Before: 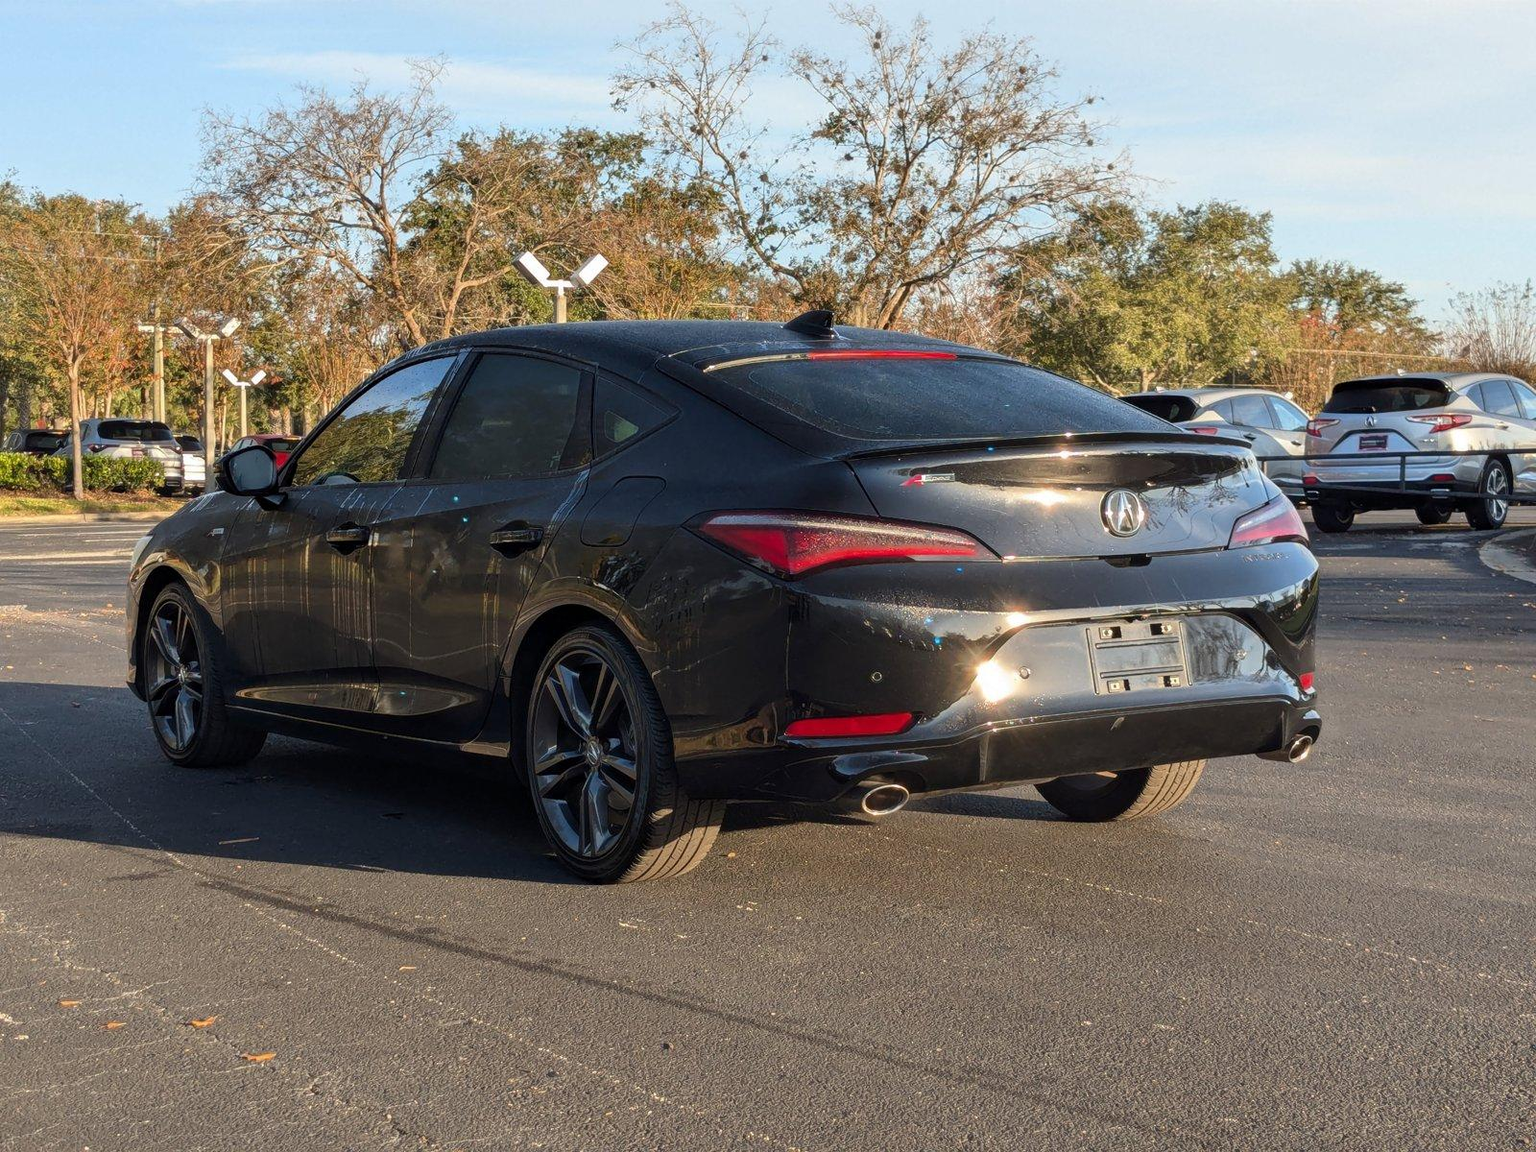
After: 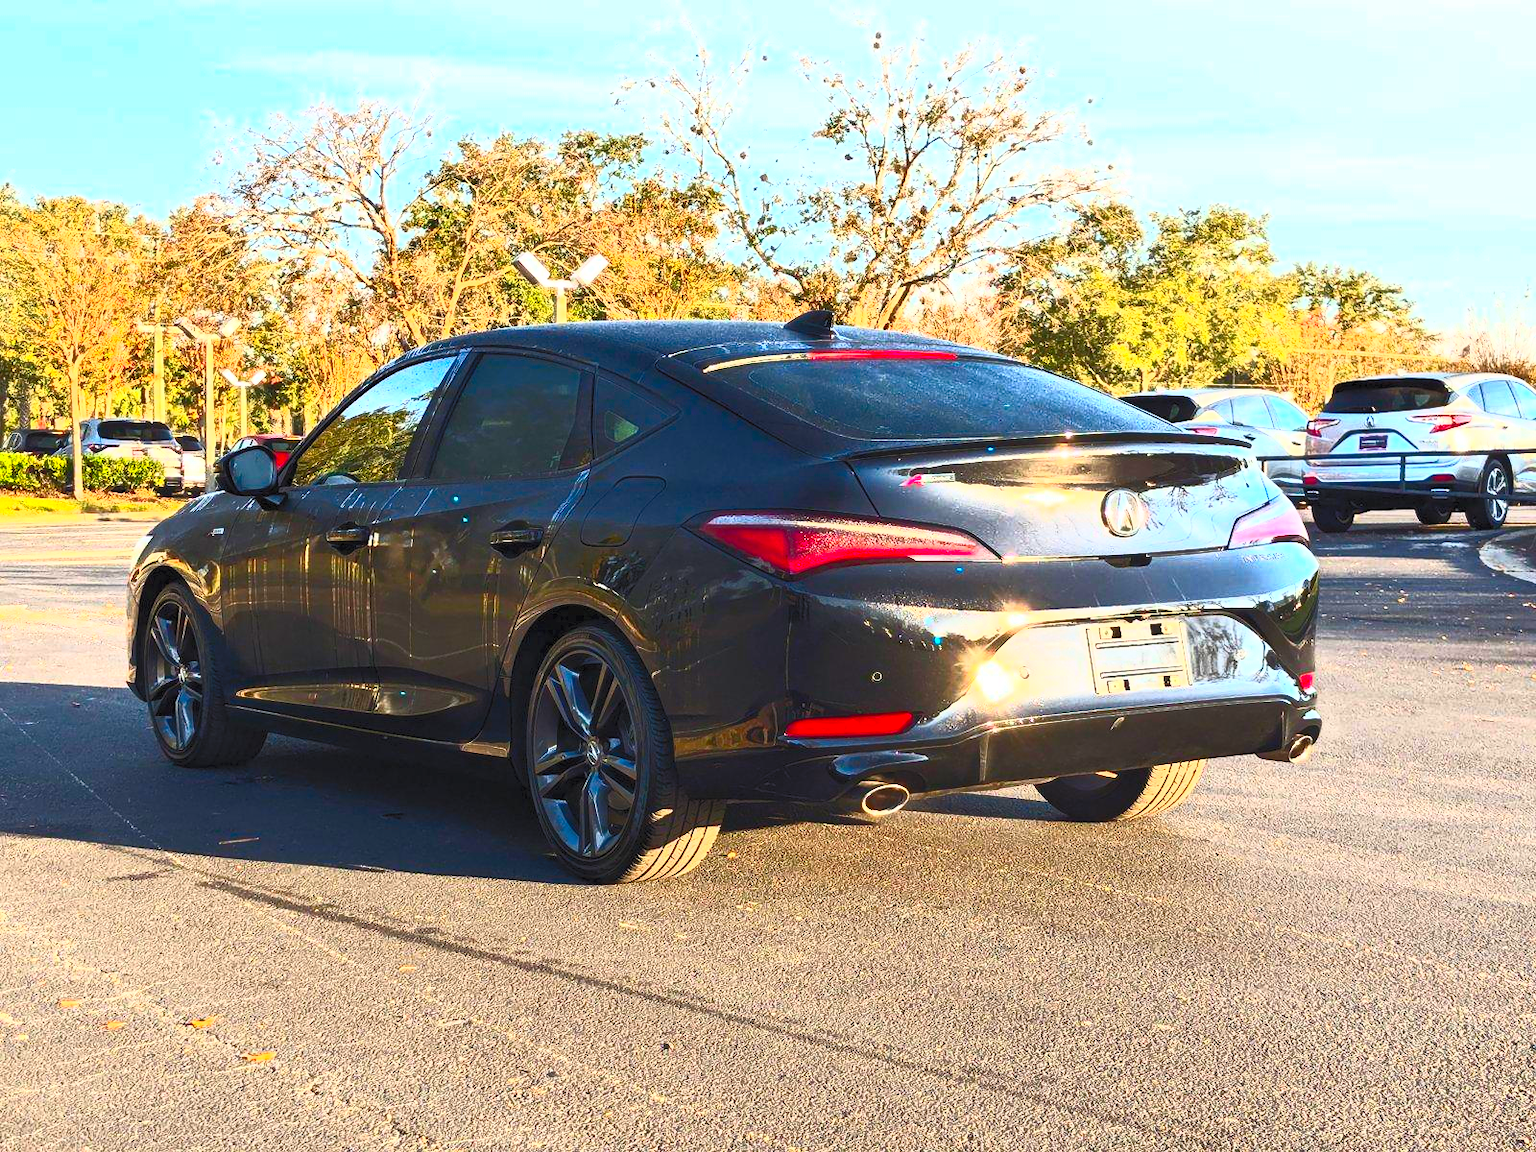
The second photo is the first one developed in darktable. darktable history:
contrast equalizer: y [[0.5 ×6], [0.5 ×6], [0.5, 0.5, 0.501, 0.545, 0.707, 0.863], [0 ×6], [0 ×6]]
contrast brightness saturation: contrast 1, brightness 1, saturation 1
